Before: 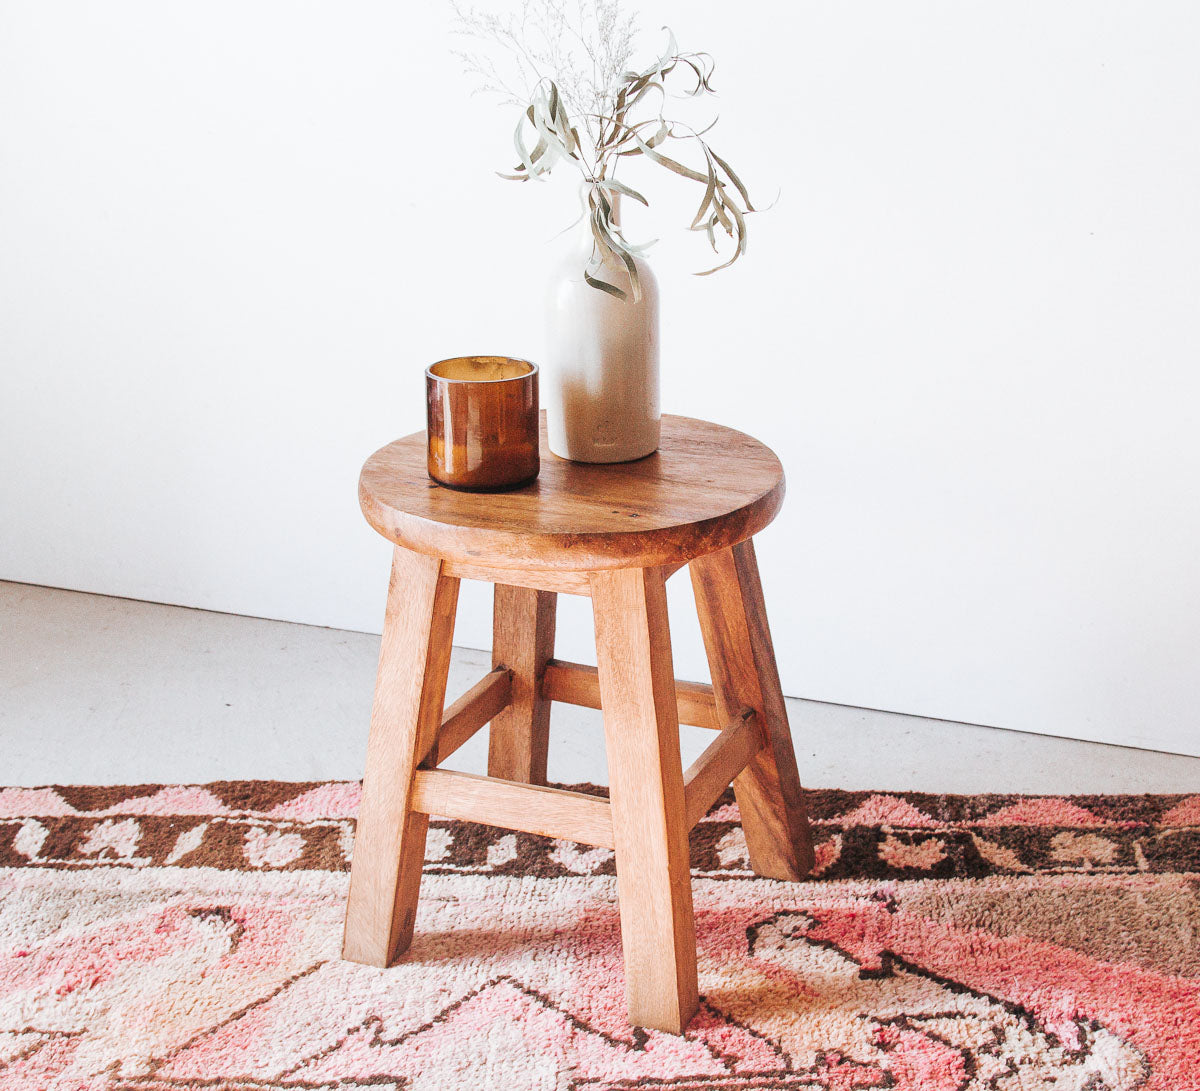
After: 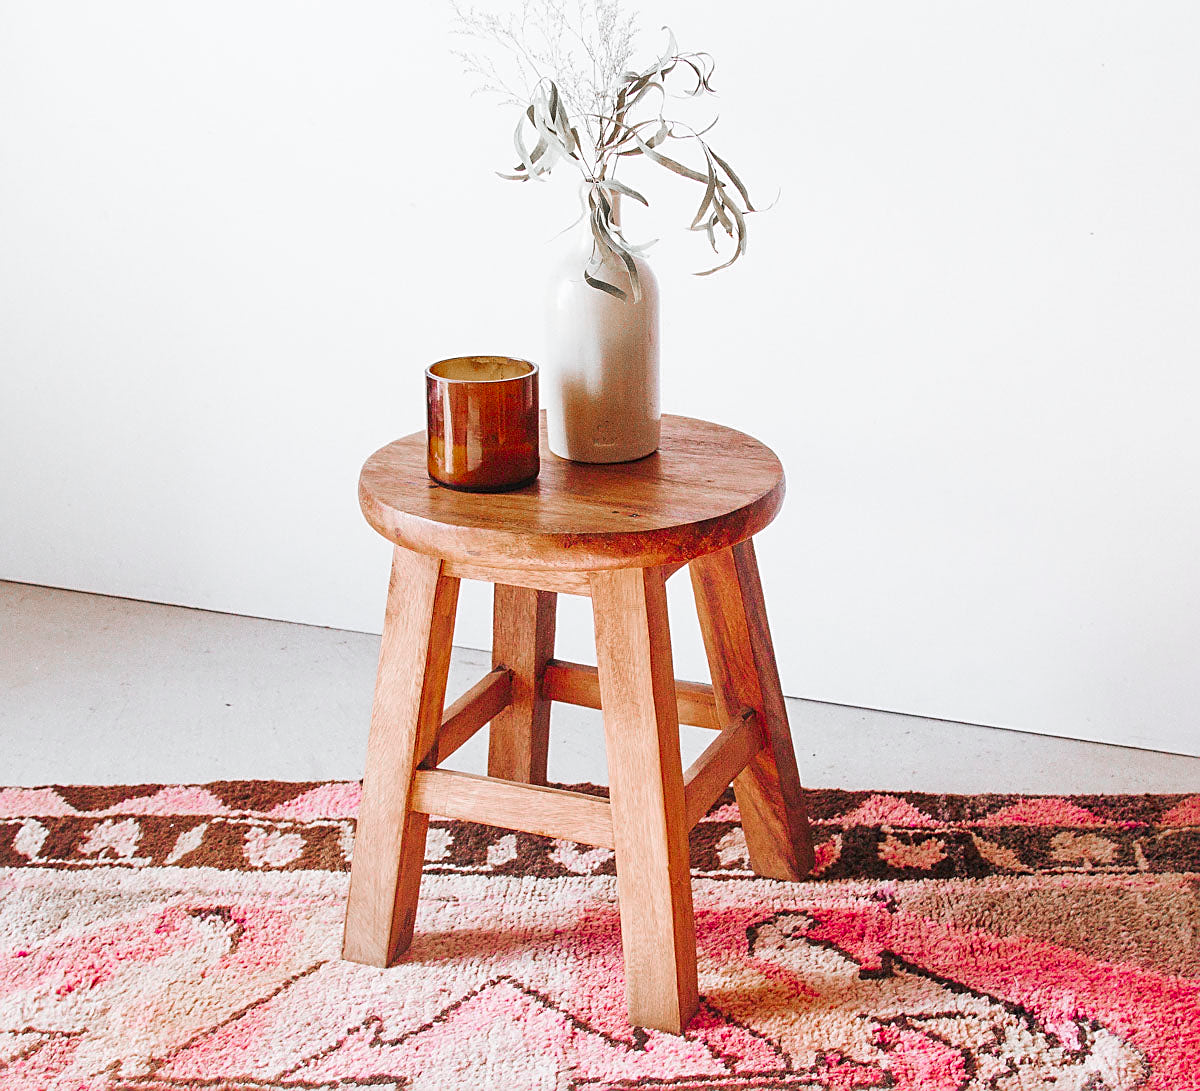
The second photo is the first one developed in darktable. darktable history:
sharpen: on, module defaults
color zones: curves: ch0 [(0, 0.48) (0.209, 0.398) (0.305, 0.332) (0.429, 0.493) (0.571, 0.5) (0.714, 0.5) (0.857, 0.5) (1, 0.48)]; ch1 [(0, 0.736) (0.143, 0.625) (0.225, 0.371) (0.429, 0.256) (0.571, 0.241) (0.714, 0.213) (0.857, 0.48) (1, 0.736)]; ch2 [(0, 0.448) (0.143, 0.498) (0.286, 0.5) (0.429, 0.5) (0.571, 0.5) (0.714, 0.5) (0.857, 0.5) (1, 0.448)]
